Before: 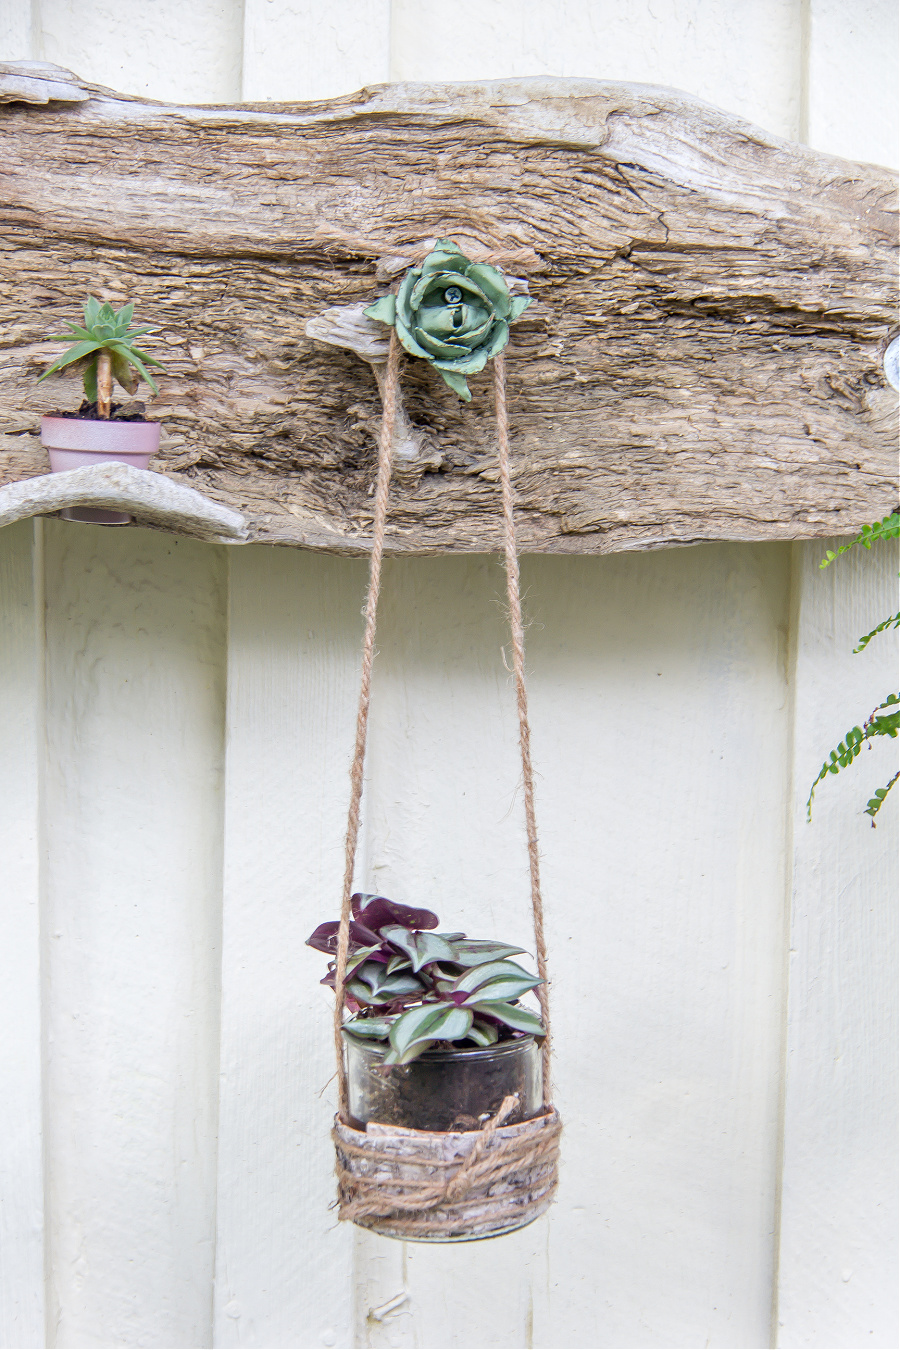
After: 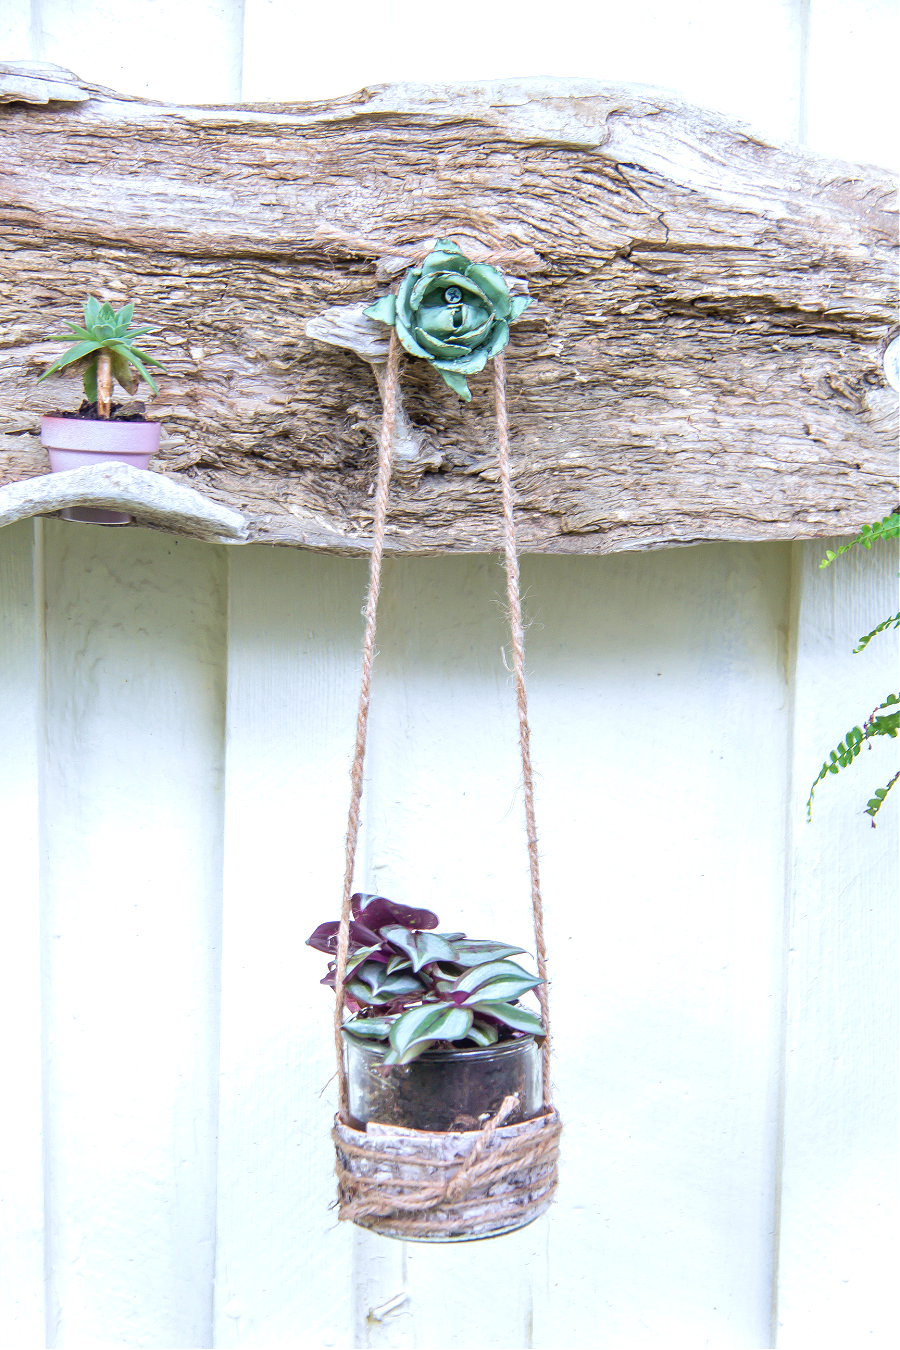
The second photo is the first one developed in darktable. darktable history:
velvia: on, module defaults
contrast brightness saturation: contrast -0.08, brightness -0.04, saturation -0.11
color calibration: x 0.367, y 0.379, temperature 4395.86 K
exposure: exposure 0.564 EV, compensate highlight preservation false
